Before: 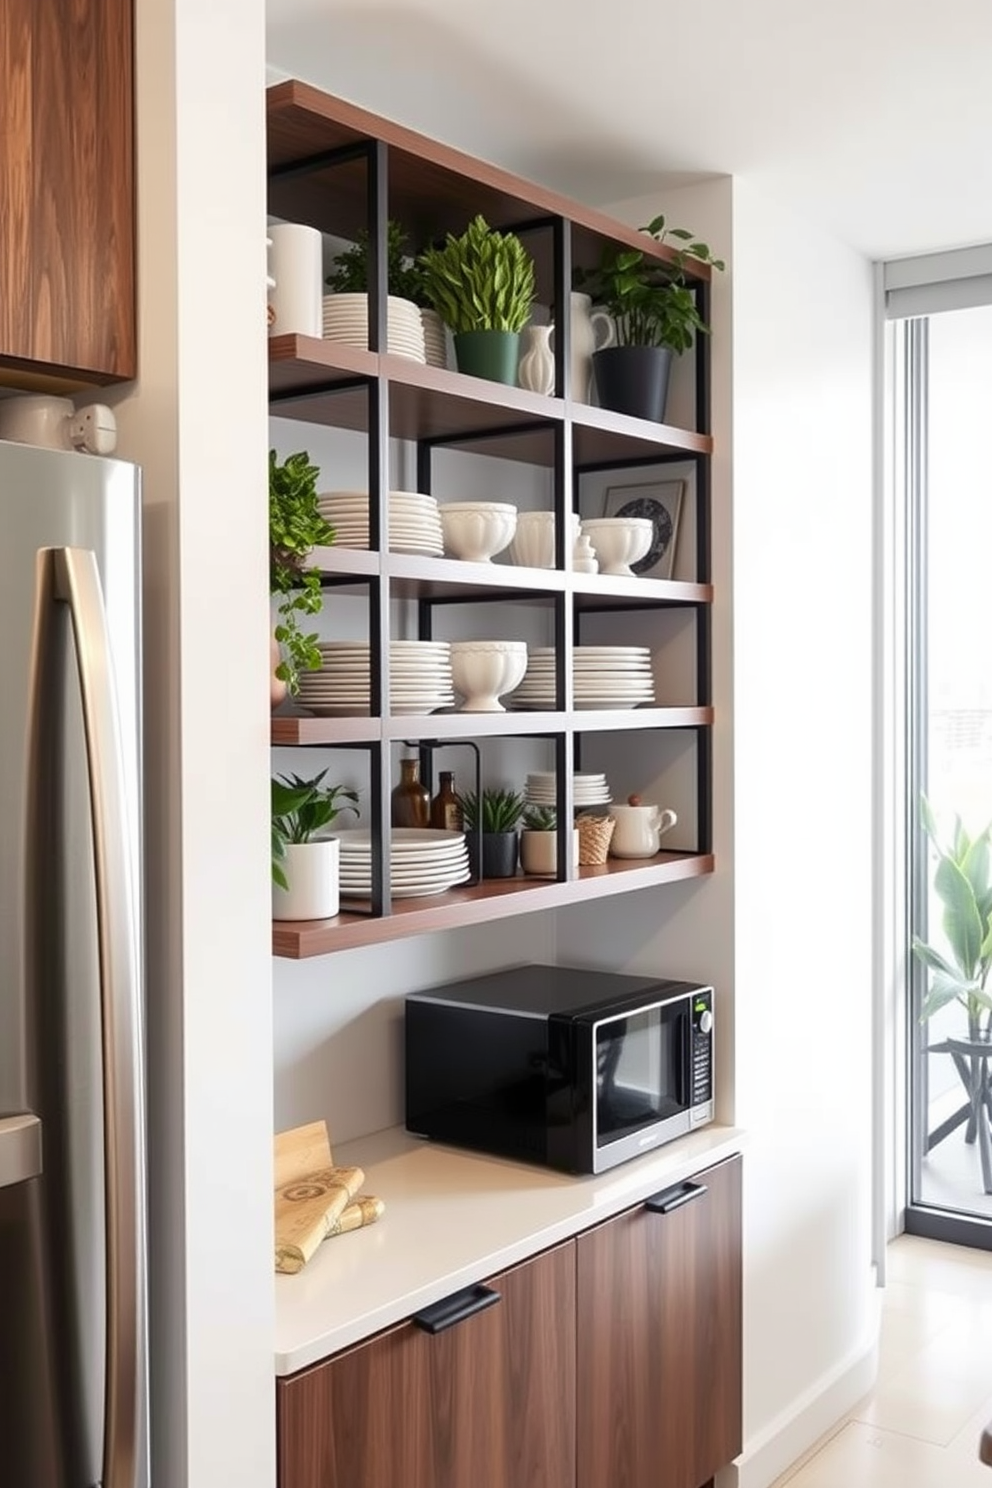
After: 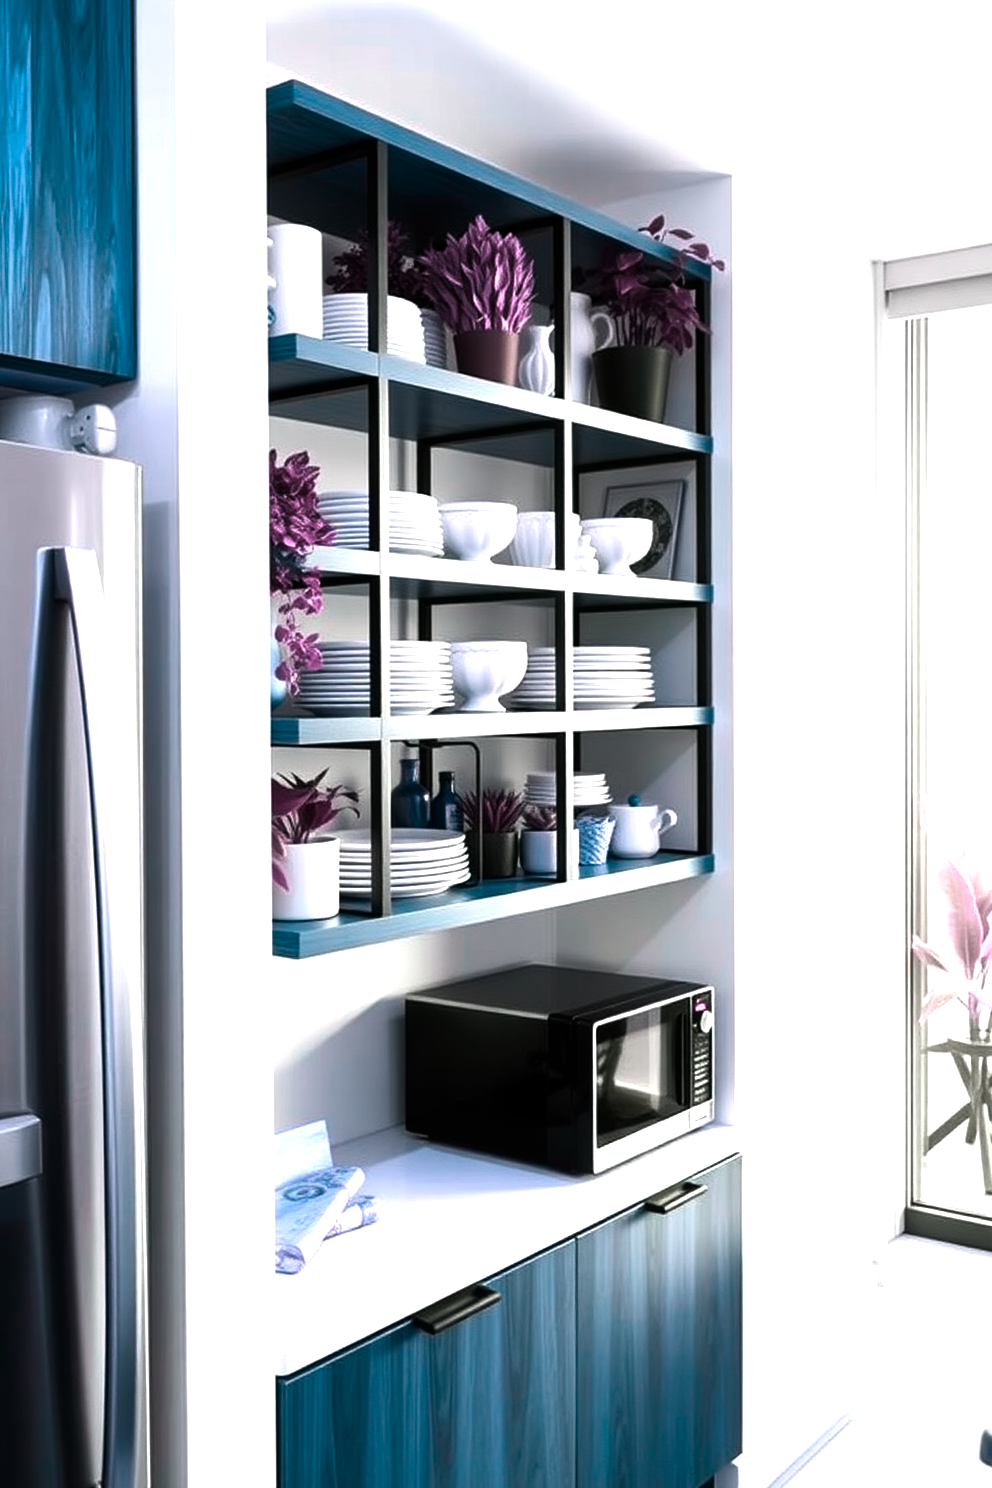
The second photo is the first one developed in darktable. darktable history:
color balance rgb: highlights gain › chroma 0.252%, highlights gain › hue 332.46°, perceptual saturation grading › global saturation 0.699%, hue shift -150.24°, perceptual brilliance grading › highlights 15.381%, perceptual brilliance grading › shadows -14.43%, contrast 34.761%, saturation formula JzAzBz (2021)
